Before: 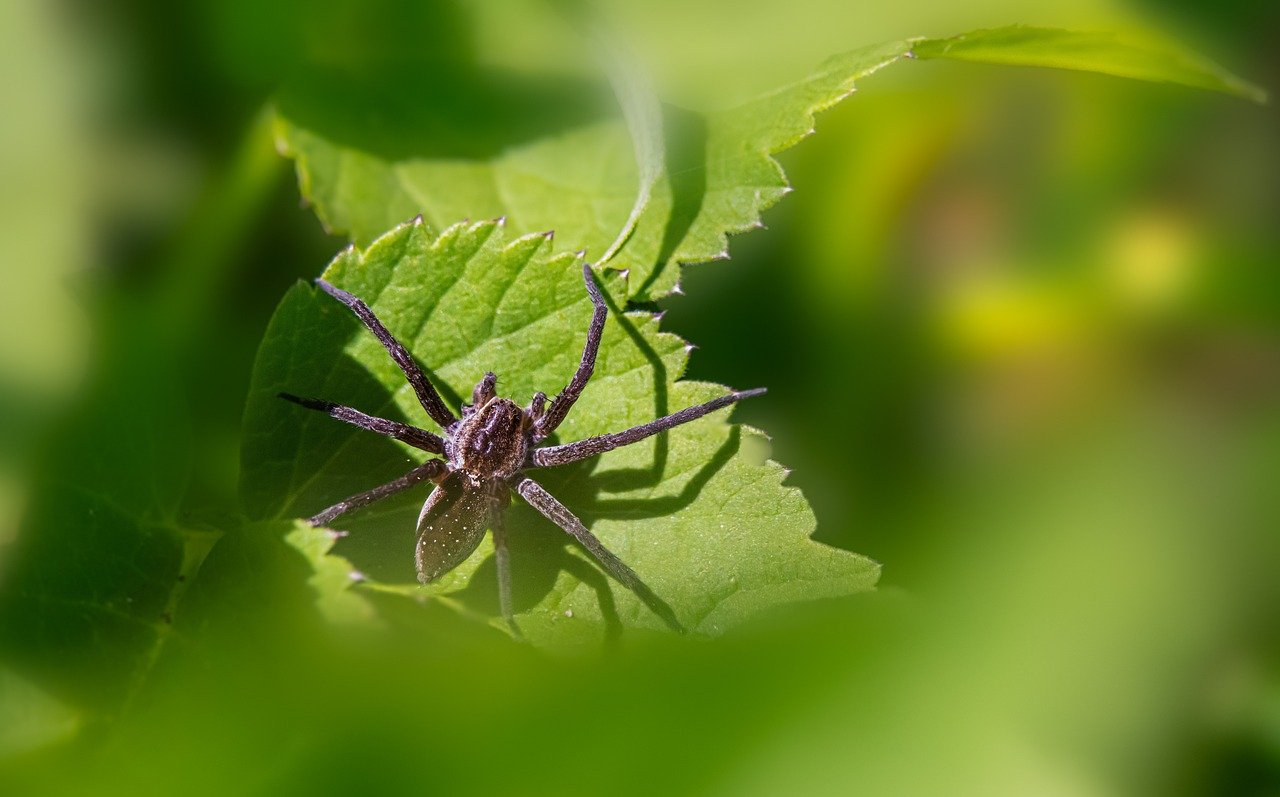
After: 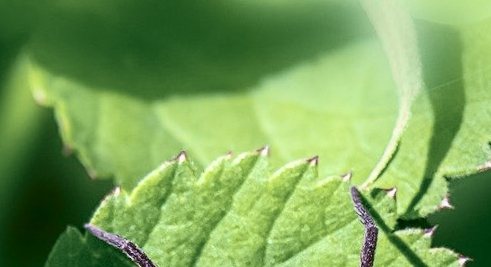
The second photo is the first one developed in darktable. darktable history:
local contrast: on, module defaults
tone curve: curves: ch0 [(0, 0.039) (0.104, 0.094) (0.285, 0.301) (0.673, 0.796) (0.845, 0.932) (0.994, 0.971)]; ch1 [(0, 0) (0.356, 0.385) (0.424, 0.405) (0.498, 0.502) (0.586, 0.57) (0.657, 0.642) (1, 1)]; ch2 [(0, 0) (0.424, 0.438) (0.46, 0.453) (0.515, 0.505) (0.557, 0.57) (0.612, 0.583) (0.722, 0.67) (1, 1)], color space Lab, independent channels, preserve colors none
rotate and perspective: rotation -5°, crop left 0.05, crop right 0.952, crop top 0.11, crop bottom 0.89
crop: left 15.452%, top 5.459%, right 43.956%, bottom 56.62%
